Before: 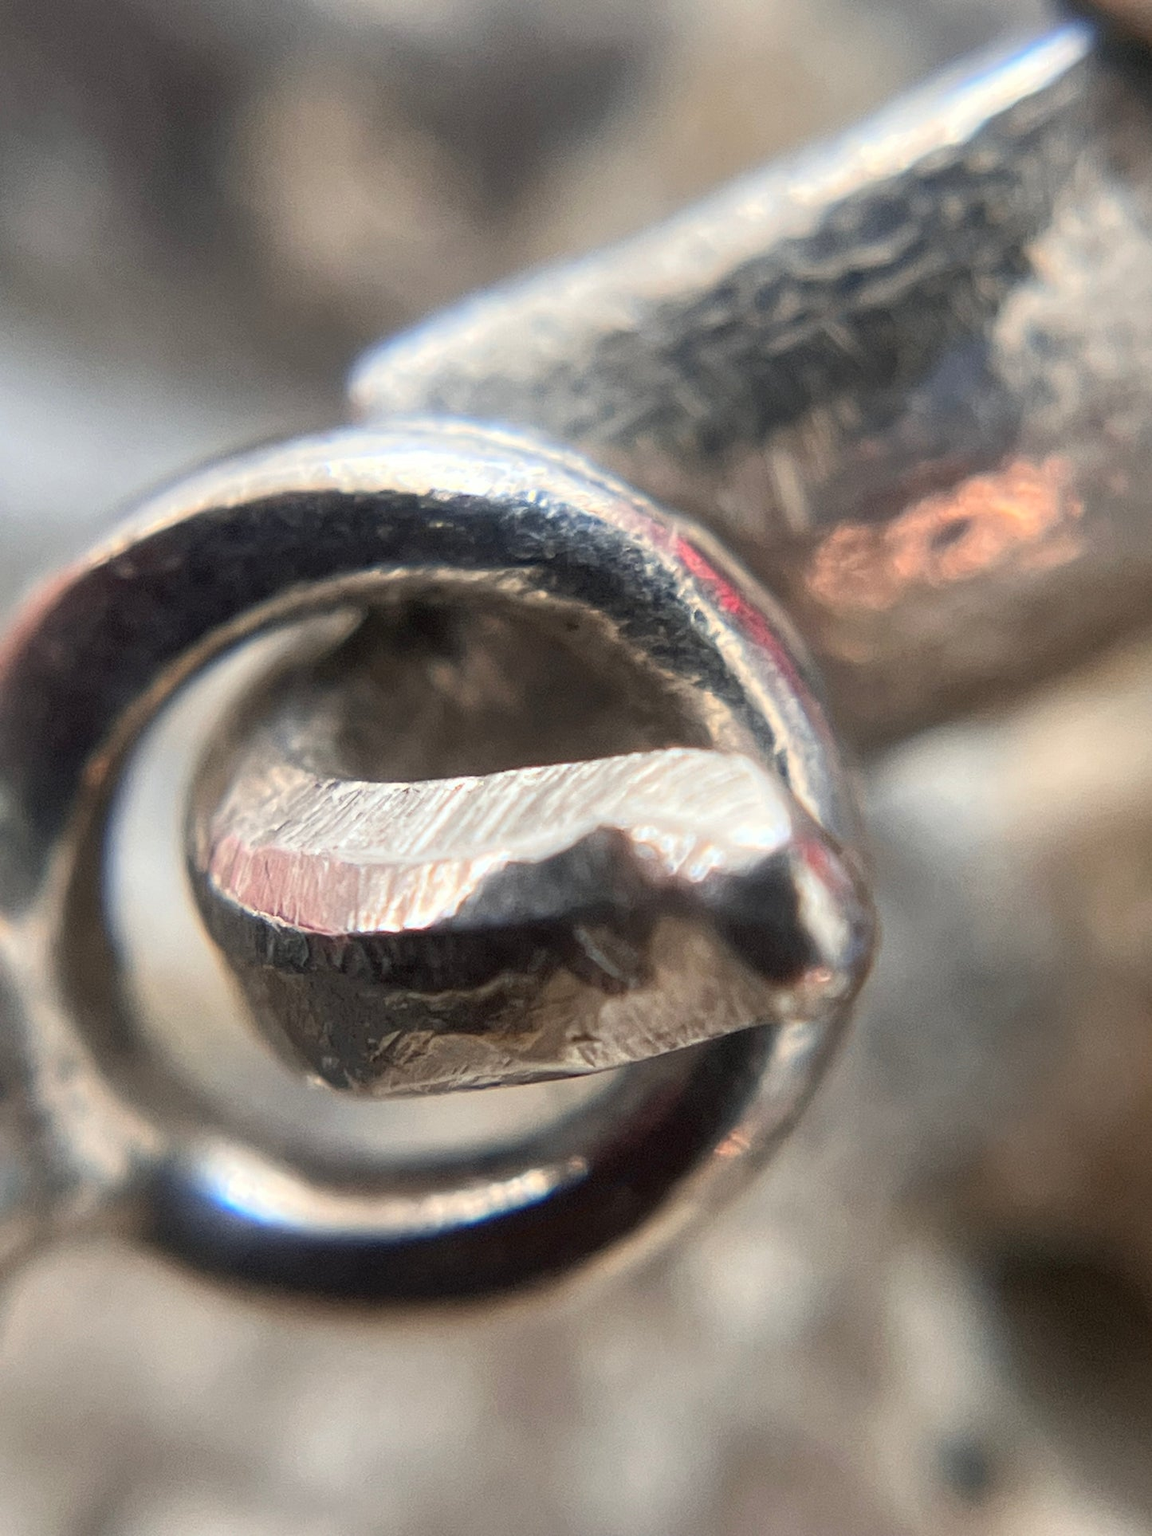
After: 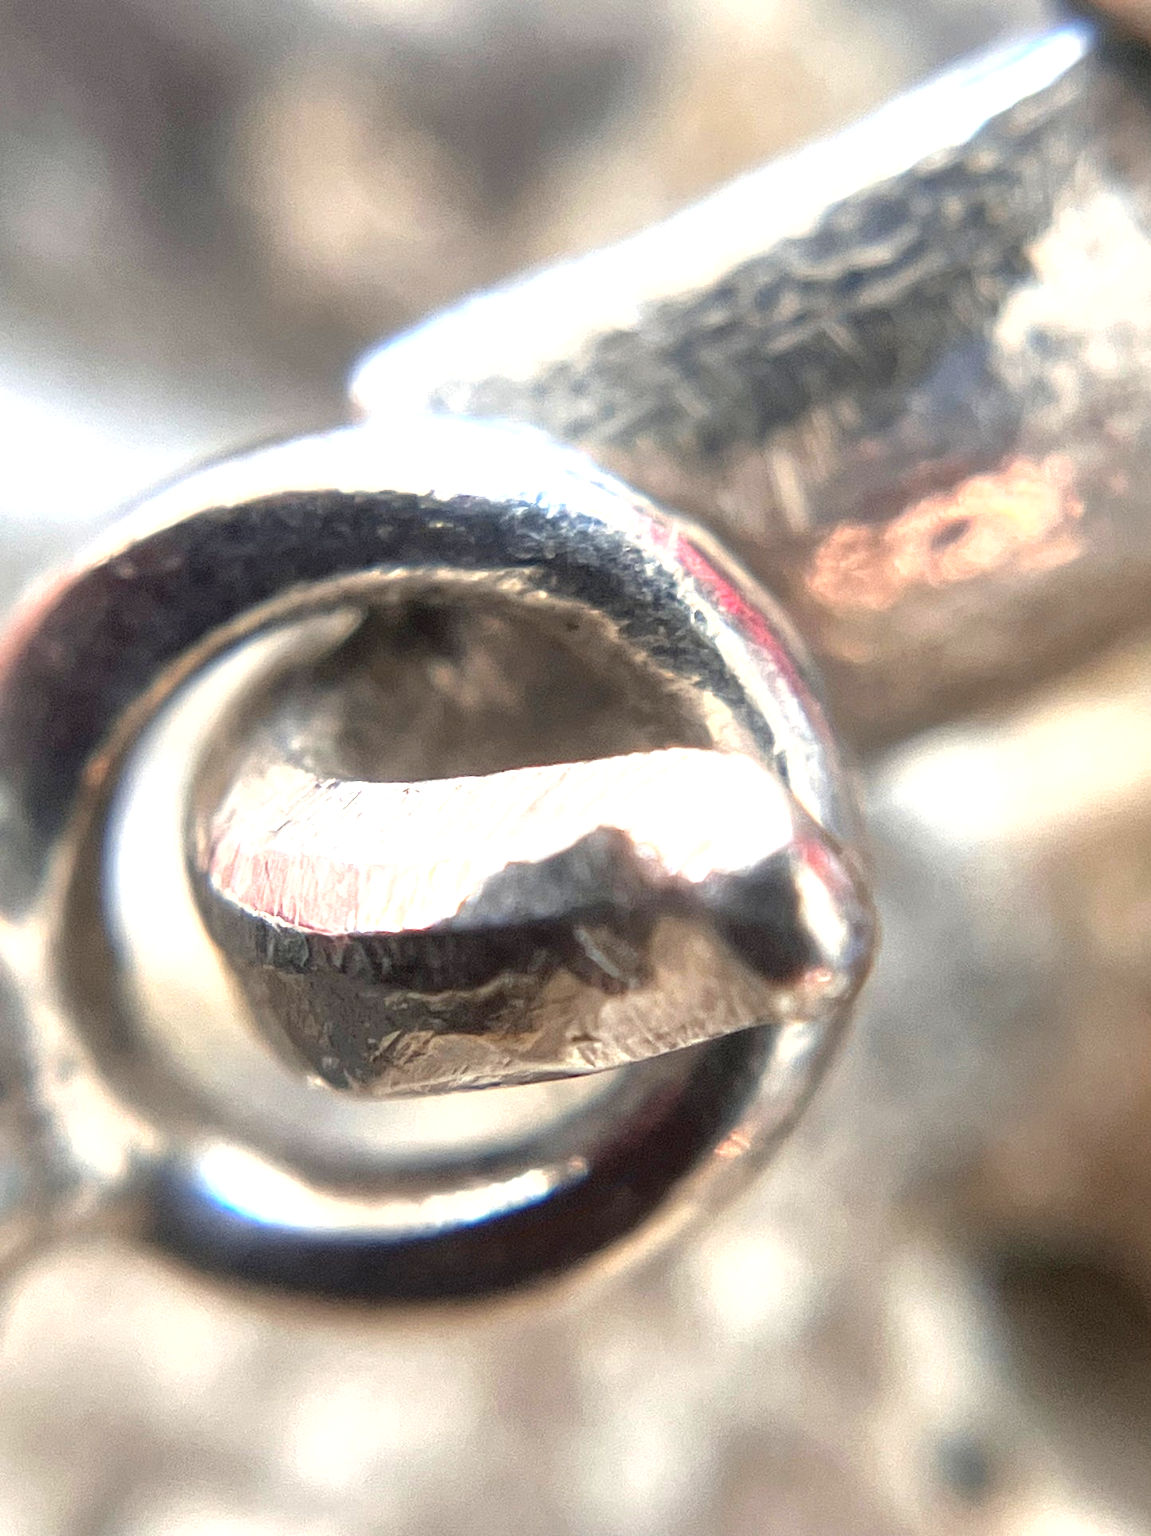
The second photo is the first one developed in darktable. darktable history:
exposure: black level correction 0, exposure 1.1 EV, compensate exposure bias true, compensate highlight preservation false
shadows and highlights: shadows -20, white point adjustment -2, highlights -35
